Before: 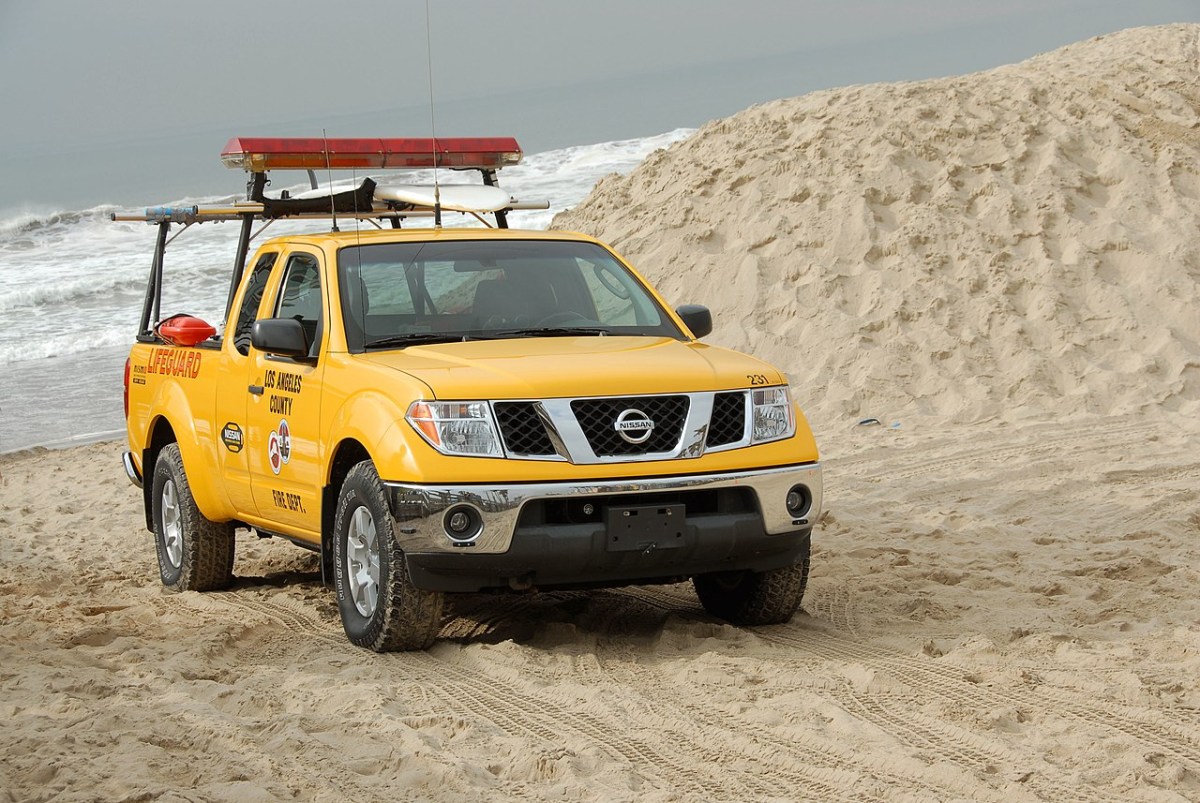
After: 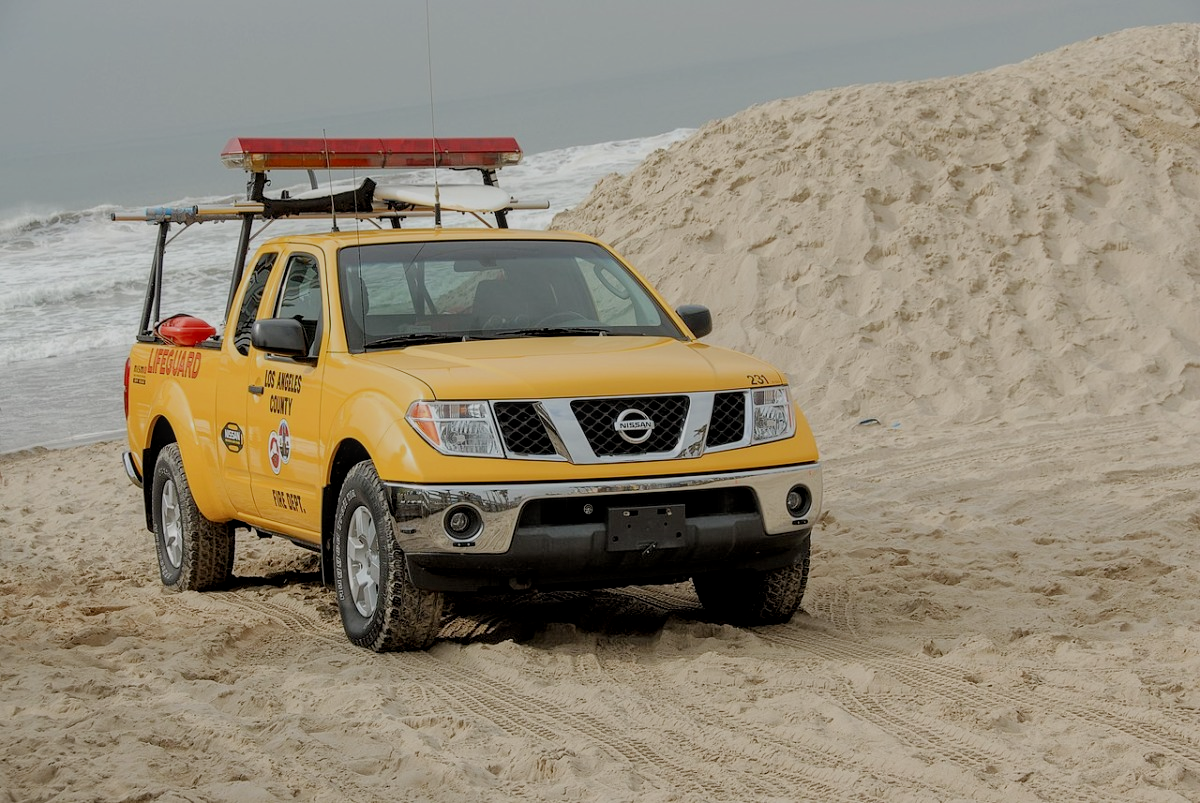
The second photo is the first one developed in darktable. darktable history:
filmic rgb: black relative exposure -6.59 EV, white relative exposure 4.71 EV, hardness 3.13, contrast 0.805
local contrast: on, module defaults
